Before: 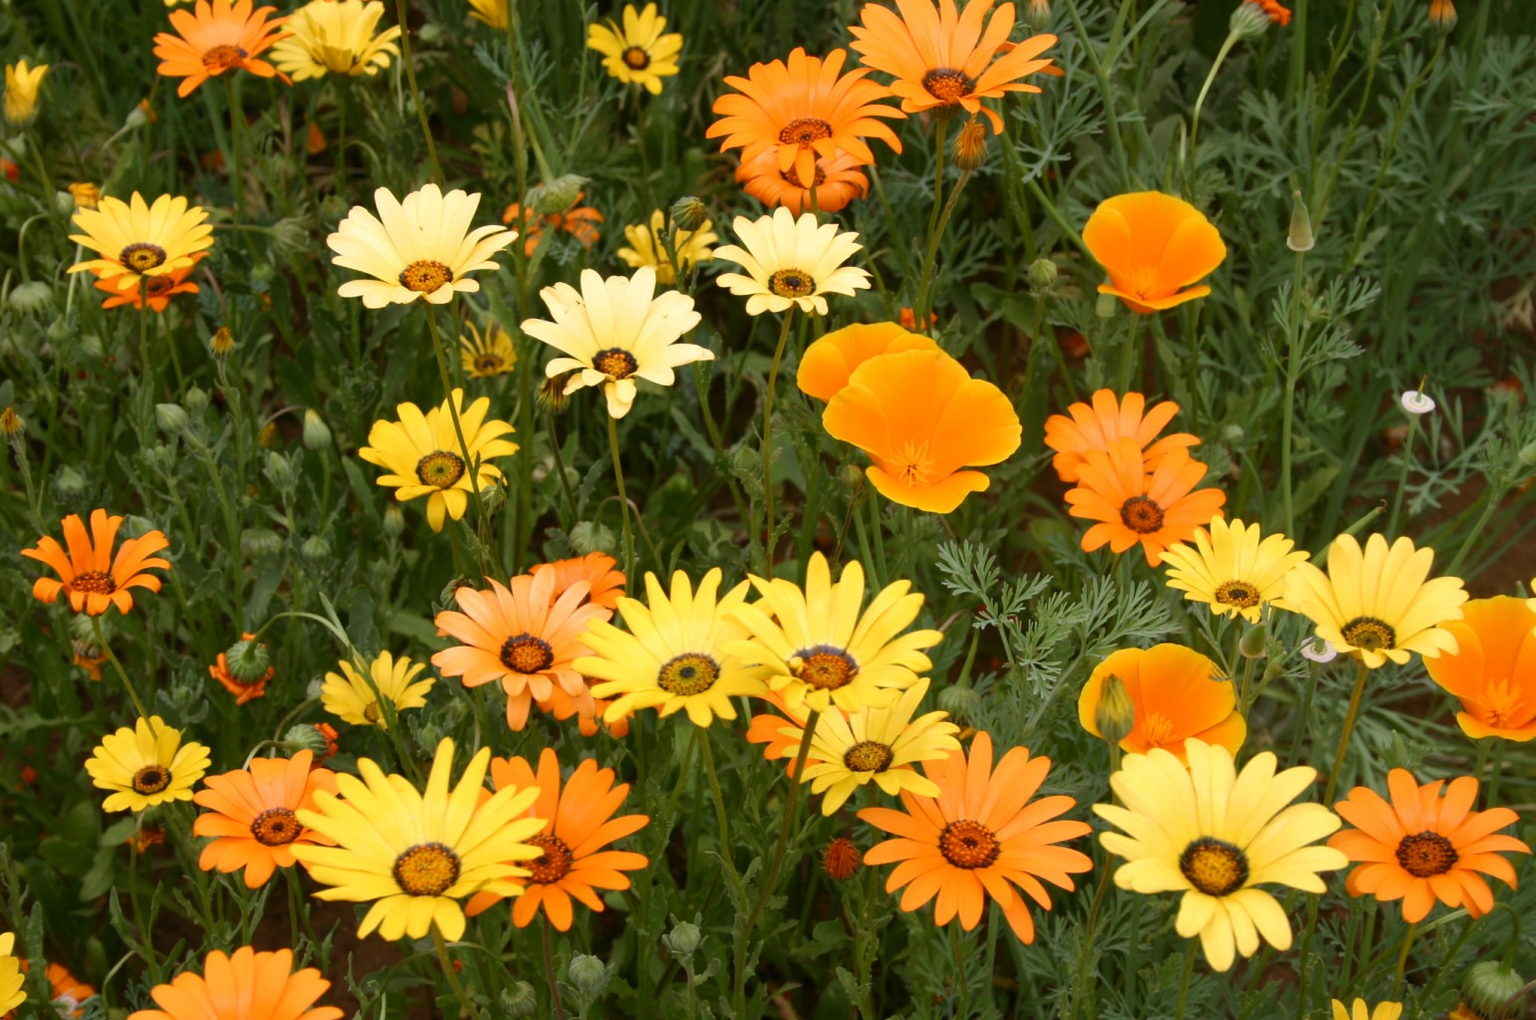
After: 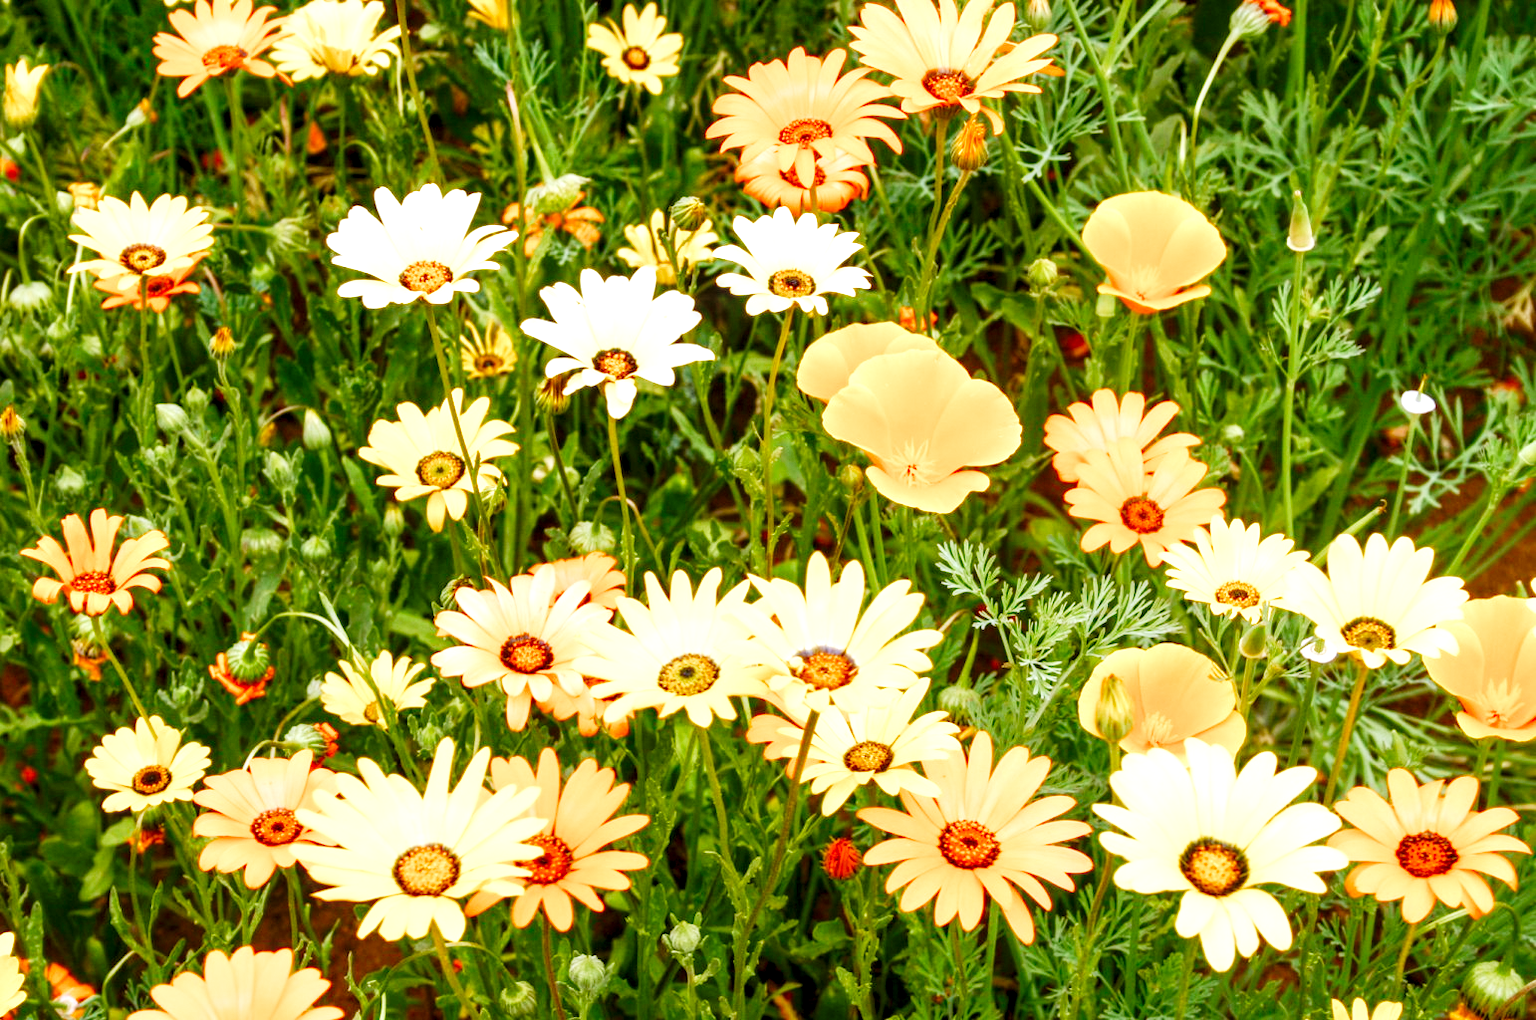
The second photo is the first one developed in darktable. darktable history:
local contrast: detail 150%
color balance rgb: shadows lift › chroma 1%, shadows lift › hue 113°, highlights gain › chroma 0.2%, highlights gain › hue 333°, perceptual saturation grading › global saturation 20%, perceptual saturation grading › highlights -50%, perceptual saturation grading › shadows 25%, contrast -20%
base curve: curves: ch0 [(0, 0) (0.007, 0.004) (0.027, 0.03) (0.046, 0.07) (0.207, 0.54) (0.442, 0.872) (0.673, 0.972) (1, 1)], preserve colors none
exposure: exposure 0.178 EV, compensate exposure bias true, compensate highlight preservation false
color correction: highlights a* -0.137, highlights b* -5.91, shadows a* -0.137, shadows b* -0.137
